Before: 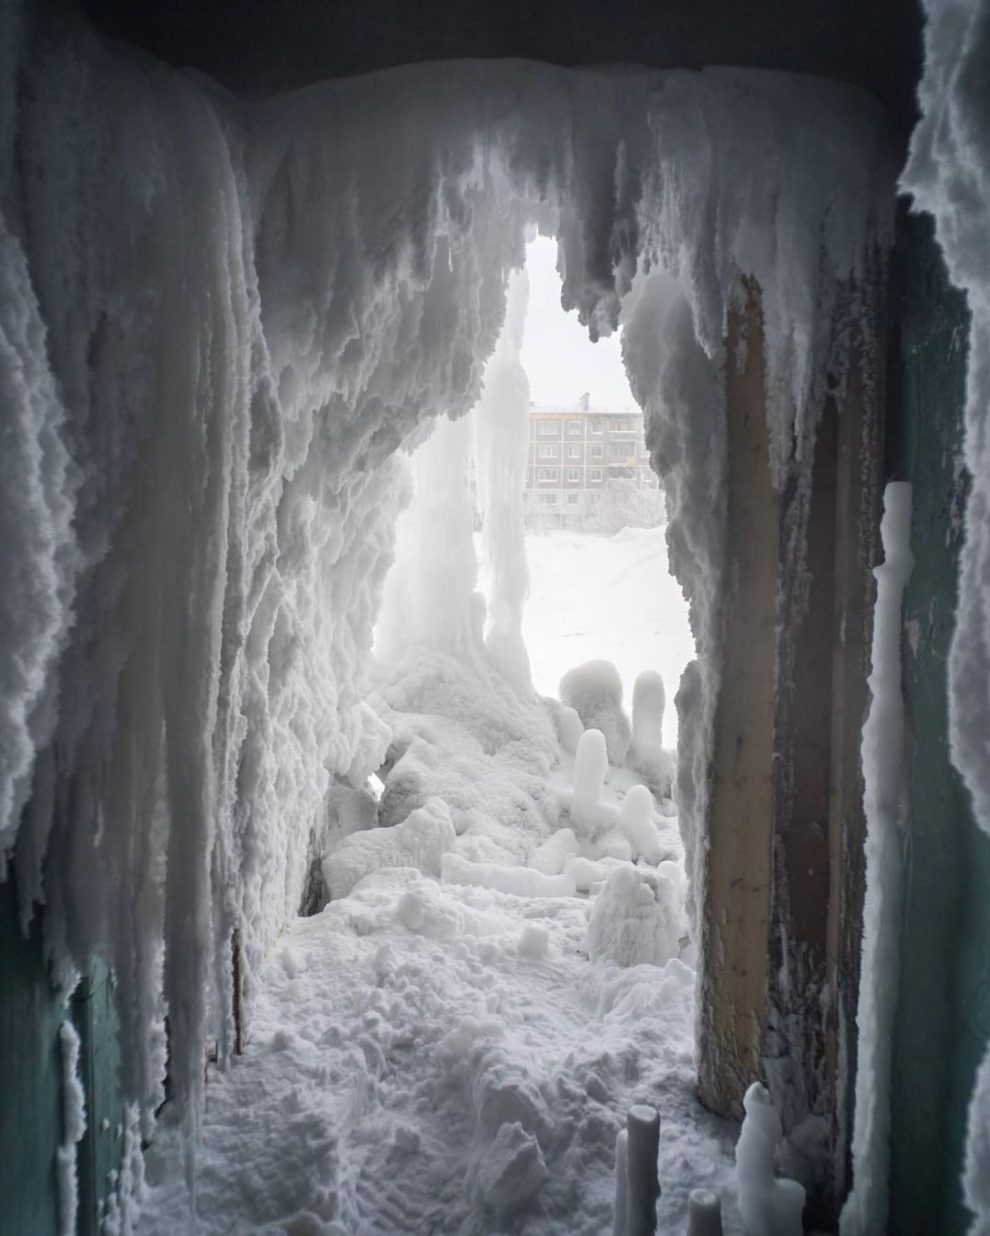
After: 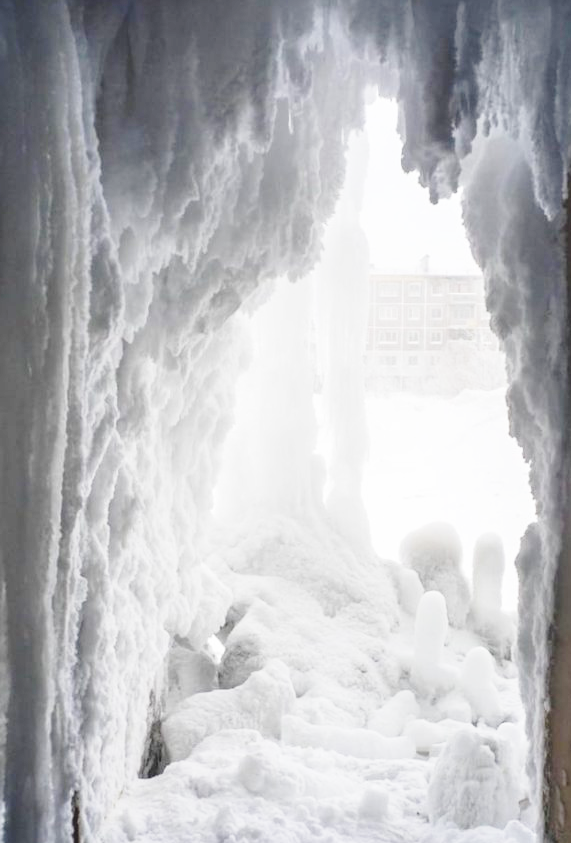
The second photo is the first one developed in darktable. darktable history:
crop: left 16.202%, top 11.208%, right 26.045%, bottom 20.557%
base curve: curves: ch0 [(0, 0) (0.028, 0.03) (0.121, 0.232) (0.46, 0.748) (0.859, 0.968) (1, 1)], preserve colors none
